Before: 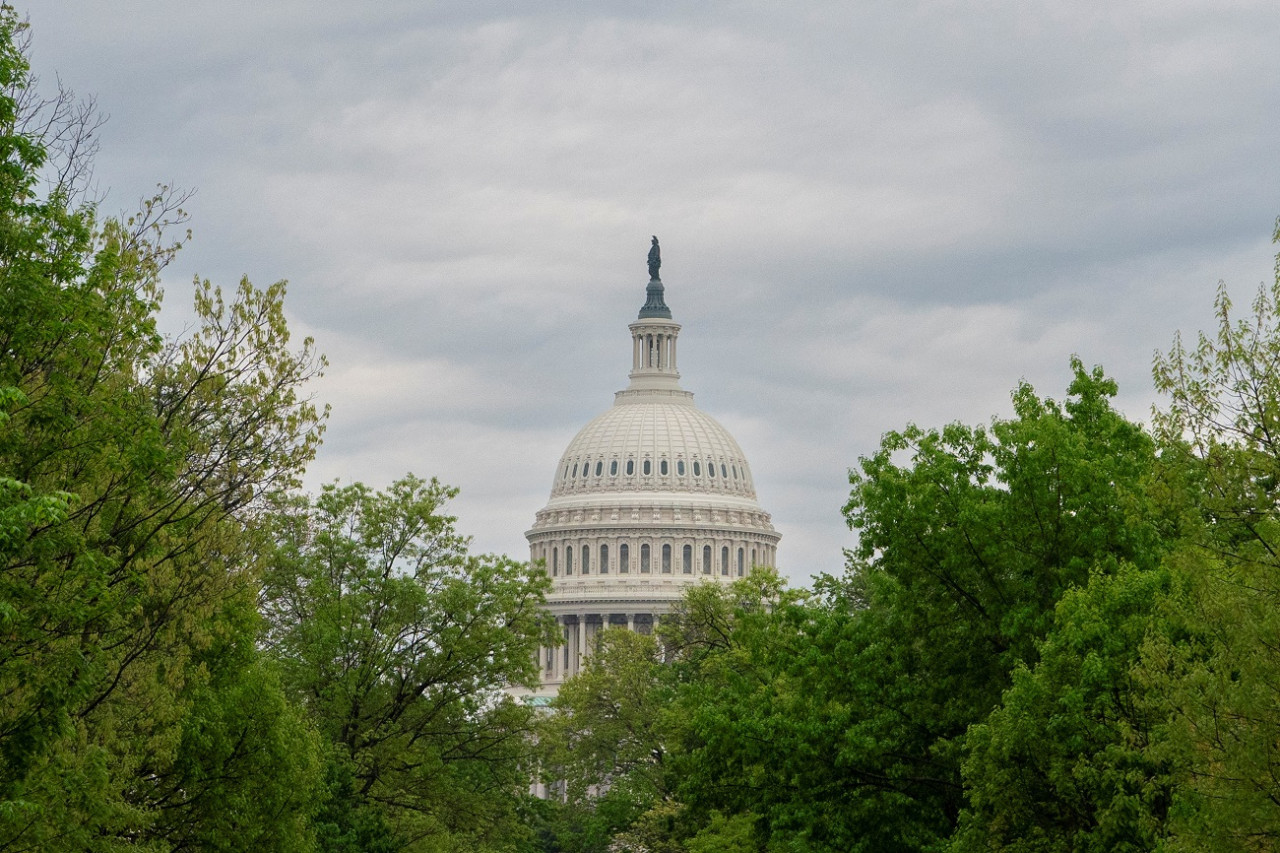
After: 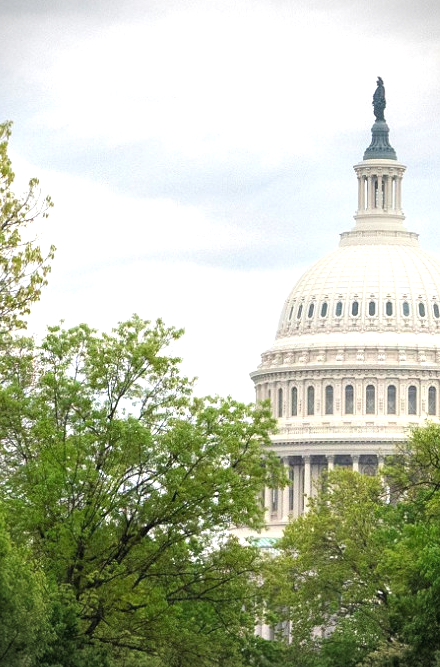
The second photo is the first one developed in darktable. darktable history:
exposure: black level correction 0, exposure 1.001 EV, compensate exposure bias true, compensate highlight preservation false
crop and rotate: left 21.538%, top 18.73%, right 44.063%, bottom 2.994%
vignetting: dithering 16-bit output
